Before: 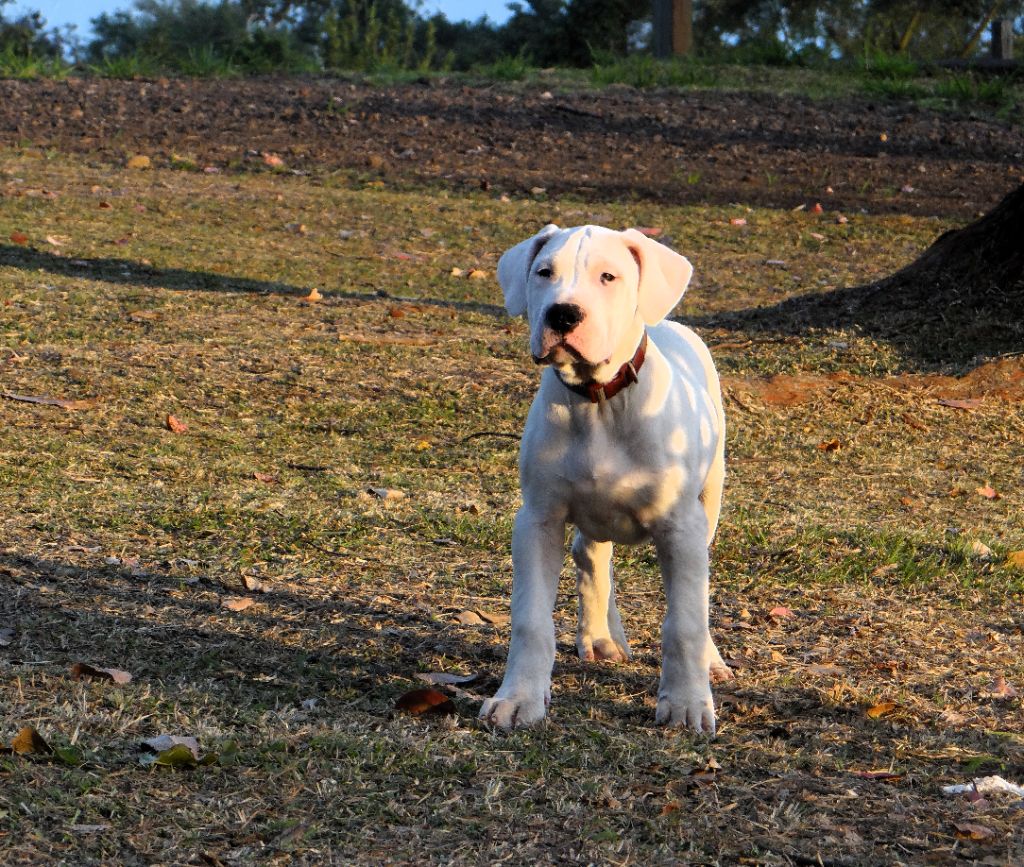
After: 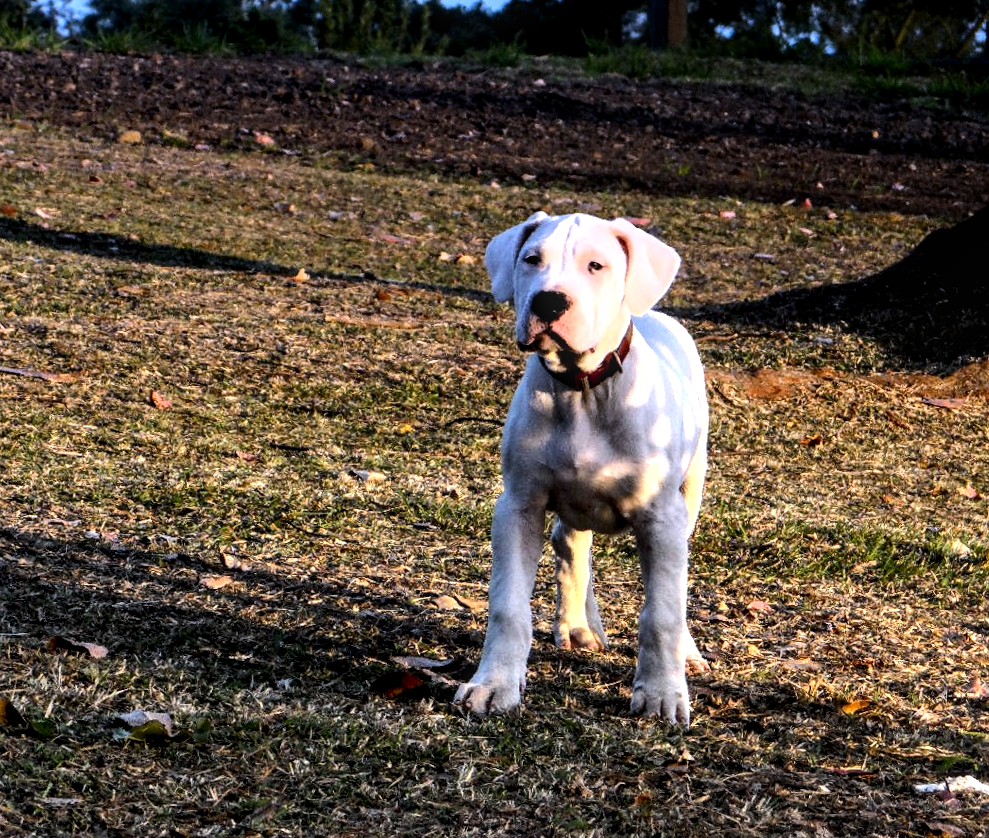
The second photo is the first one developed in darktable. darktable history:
crop and rotate: angle -1.69°
graduated density: hue 238.83°, saturation 50%
local contrast: on, module defaults
exposure: black level correction 0.012, compensate highlight preservation false
white balance: red 1.009, blue 1.027
tone equalizer: -8 EV -1.08 EV, -7 EV -1.01 EV, -6 EV -0.867 EV, -5 EV -0.578 EV, -3 EV 0.578 EV, -2 EV 0.867 EV, -1 EV 1.01 EV, +0 EV 1.08 EV, edges refinement/feathering 500, mask exposure compensation -1.57 EV, preserve details no
